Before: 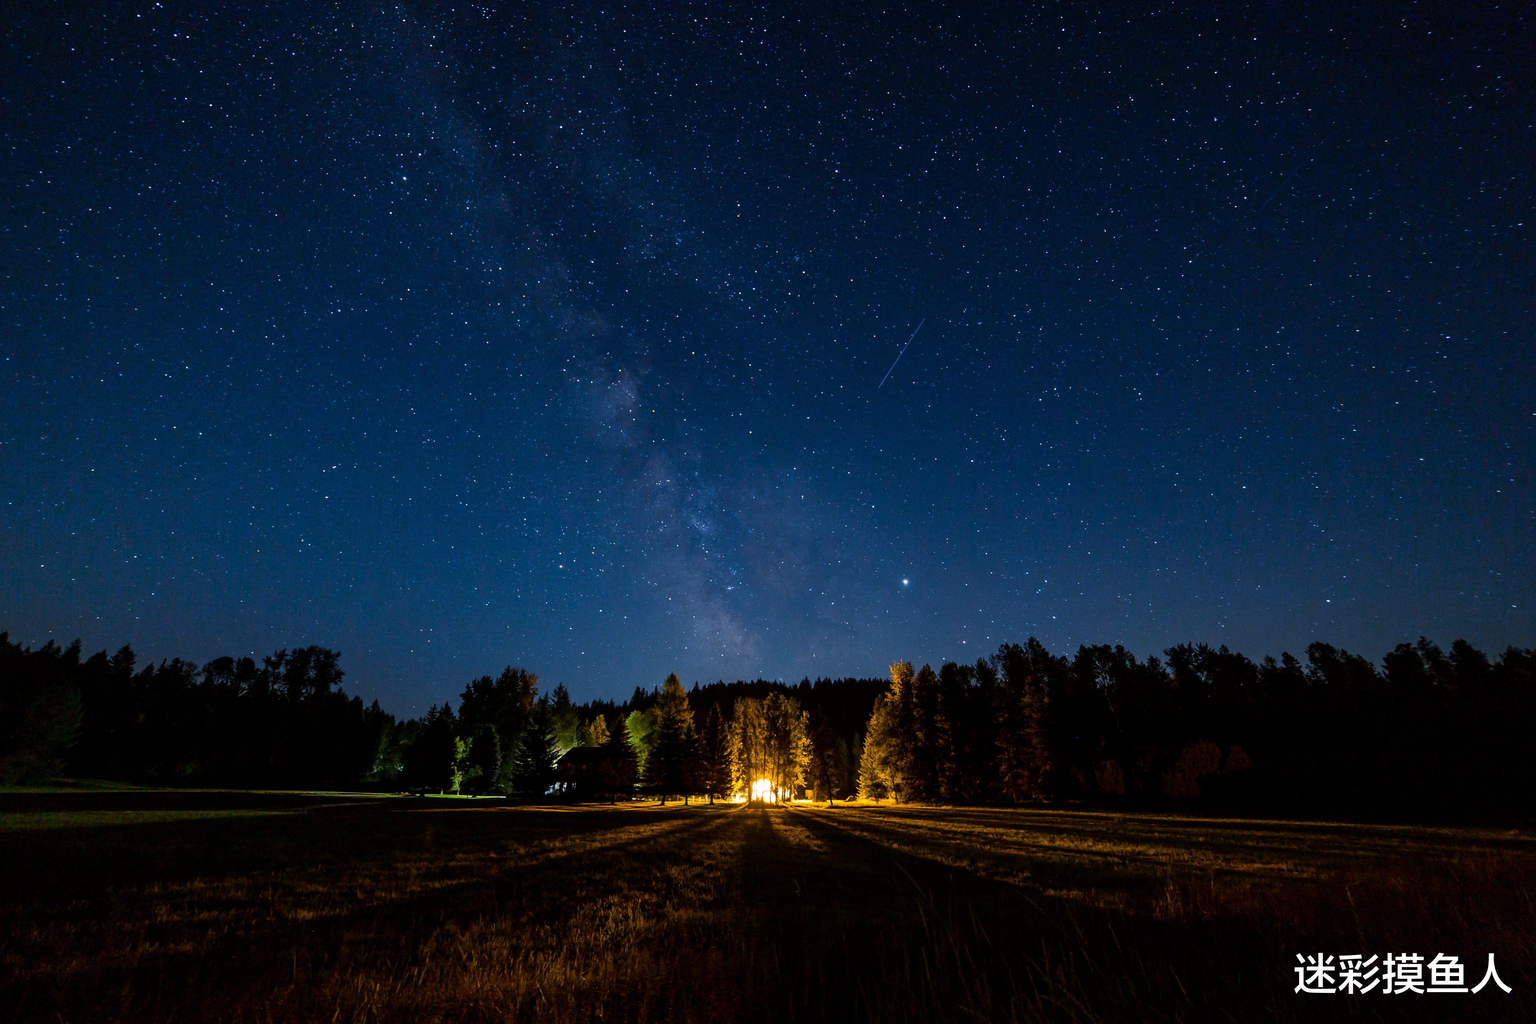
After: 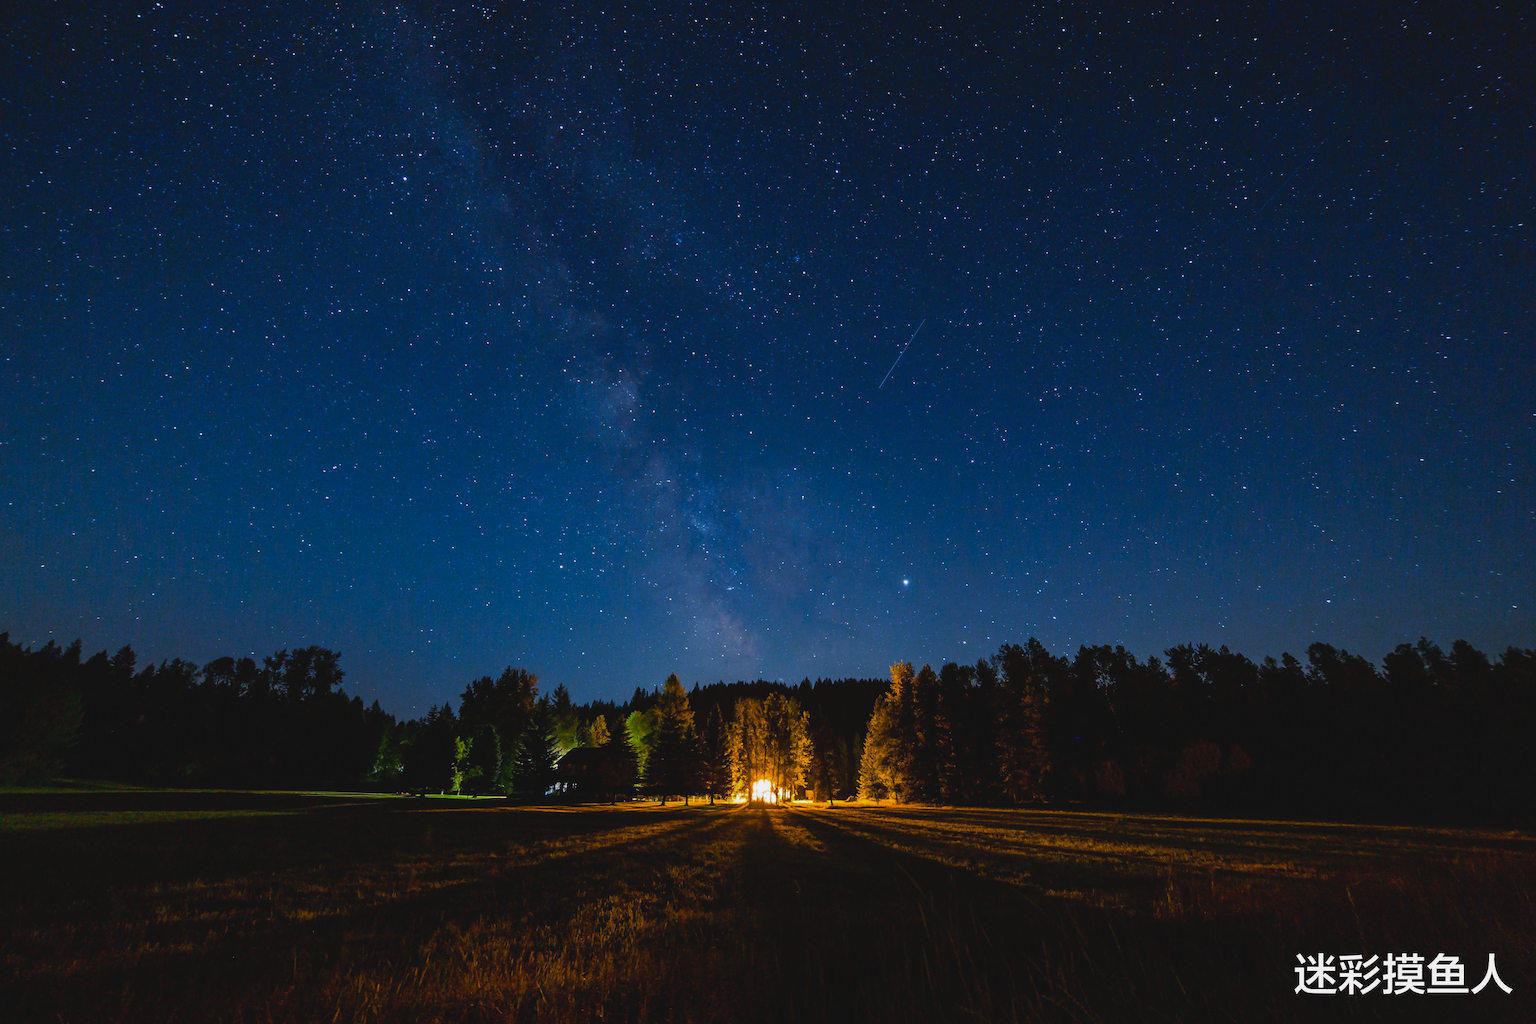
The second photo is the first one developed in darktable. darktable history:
contrast brightness saturation: contrast -0.11
vibrance: vibrance 100%
